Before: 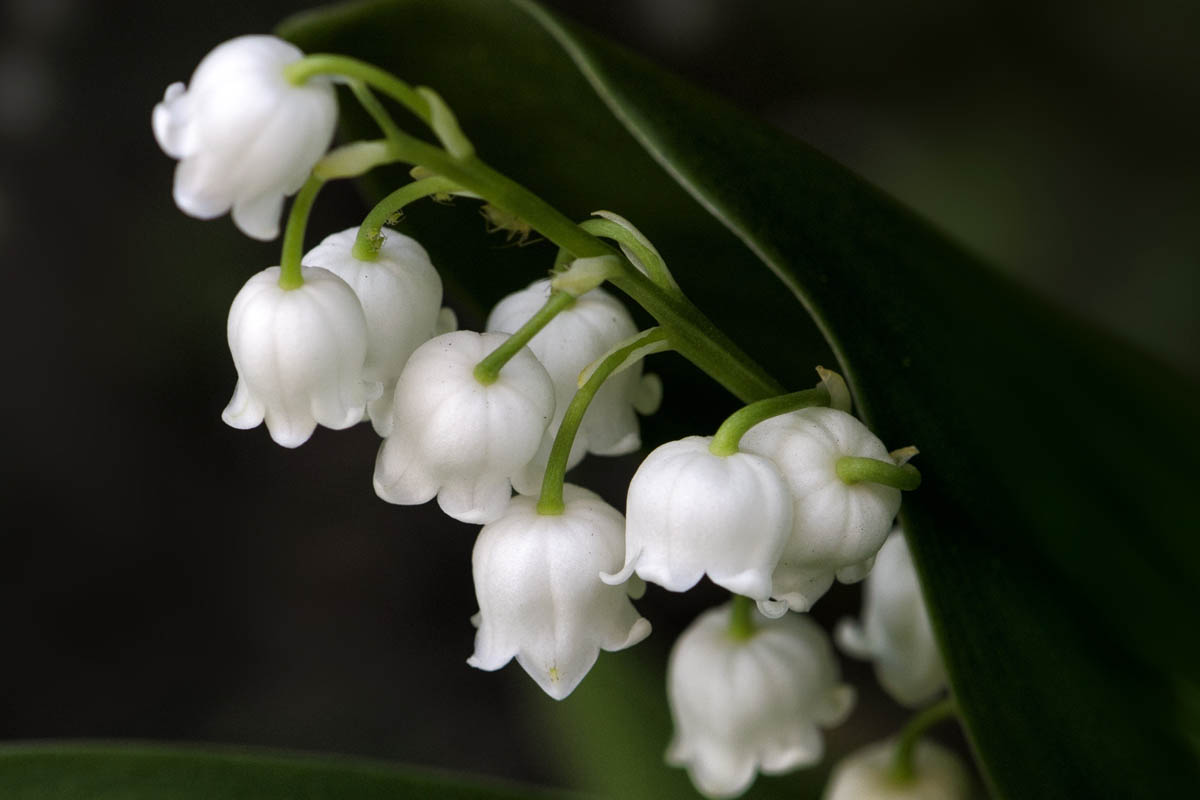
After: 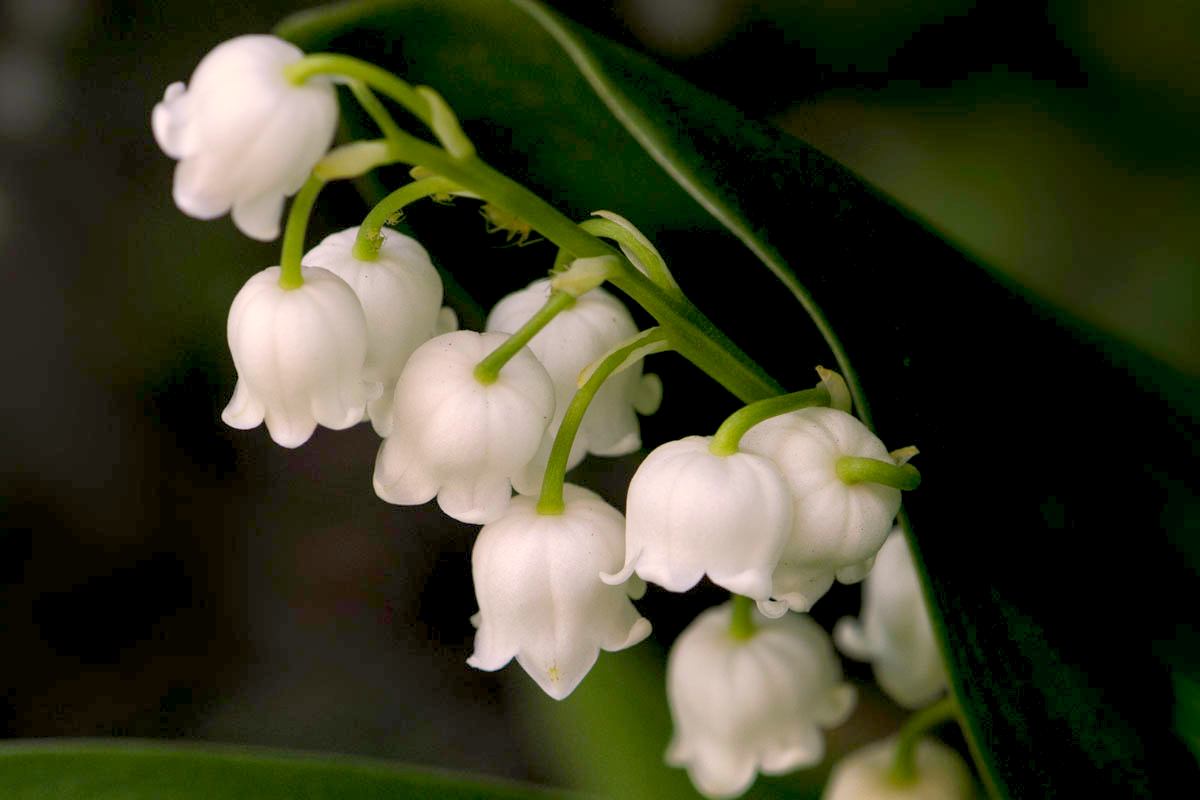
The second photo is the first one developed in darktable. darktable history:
exposure: black level correction 0, exposure 0.695 EV, compensate highlight preservation false
color balance rgb: highlights gain › chroma 3.25%, highlights gain › hue 54.86°, global offset › luminance -0.885%, perceptual saturation grading › global saturation 0.819%, global vibrance 23.742%, contrast -24.423%
